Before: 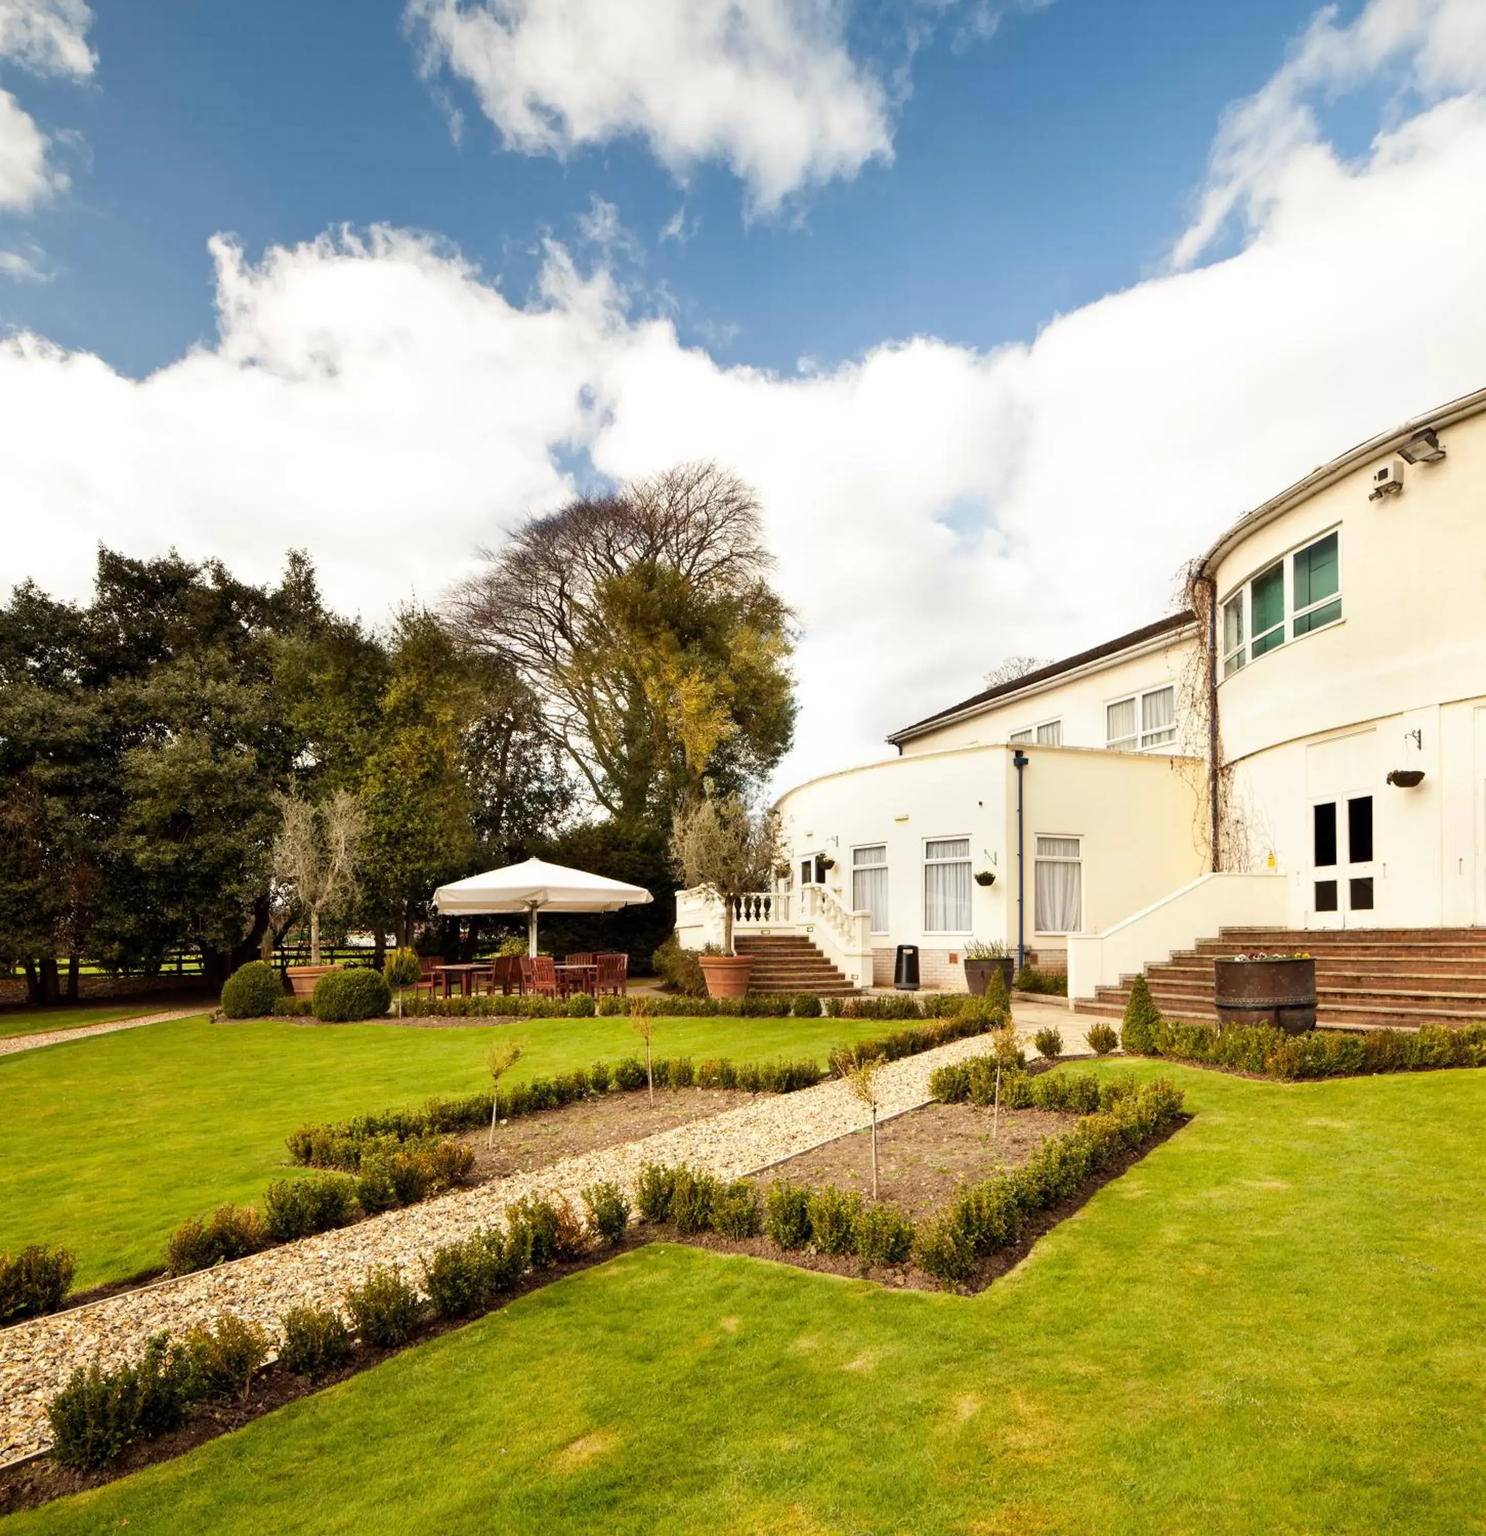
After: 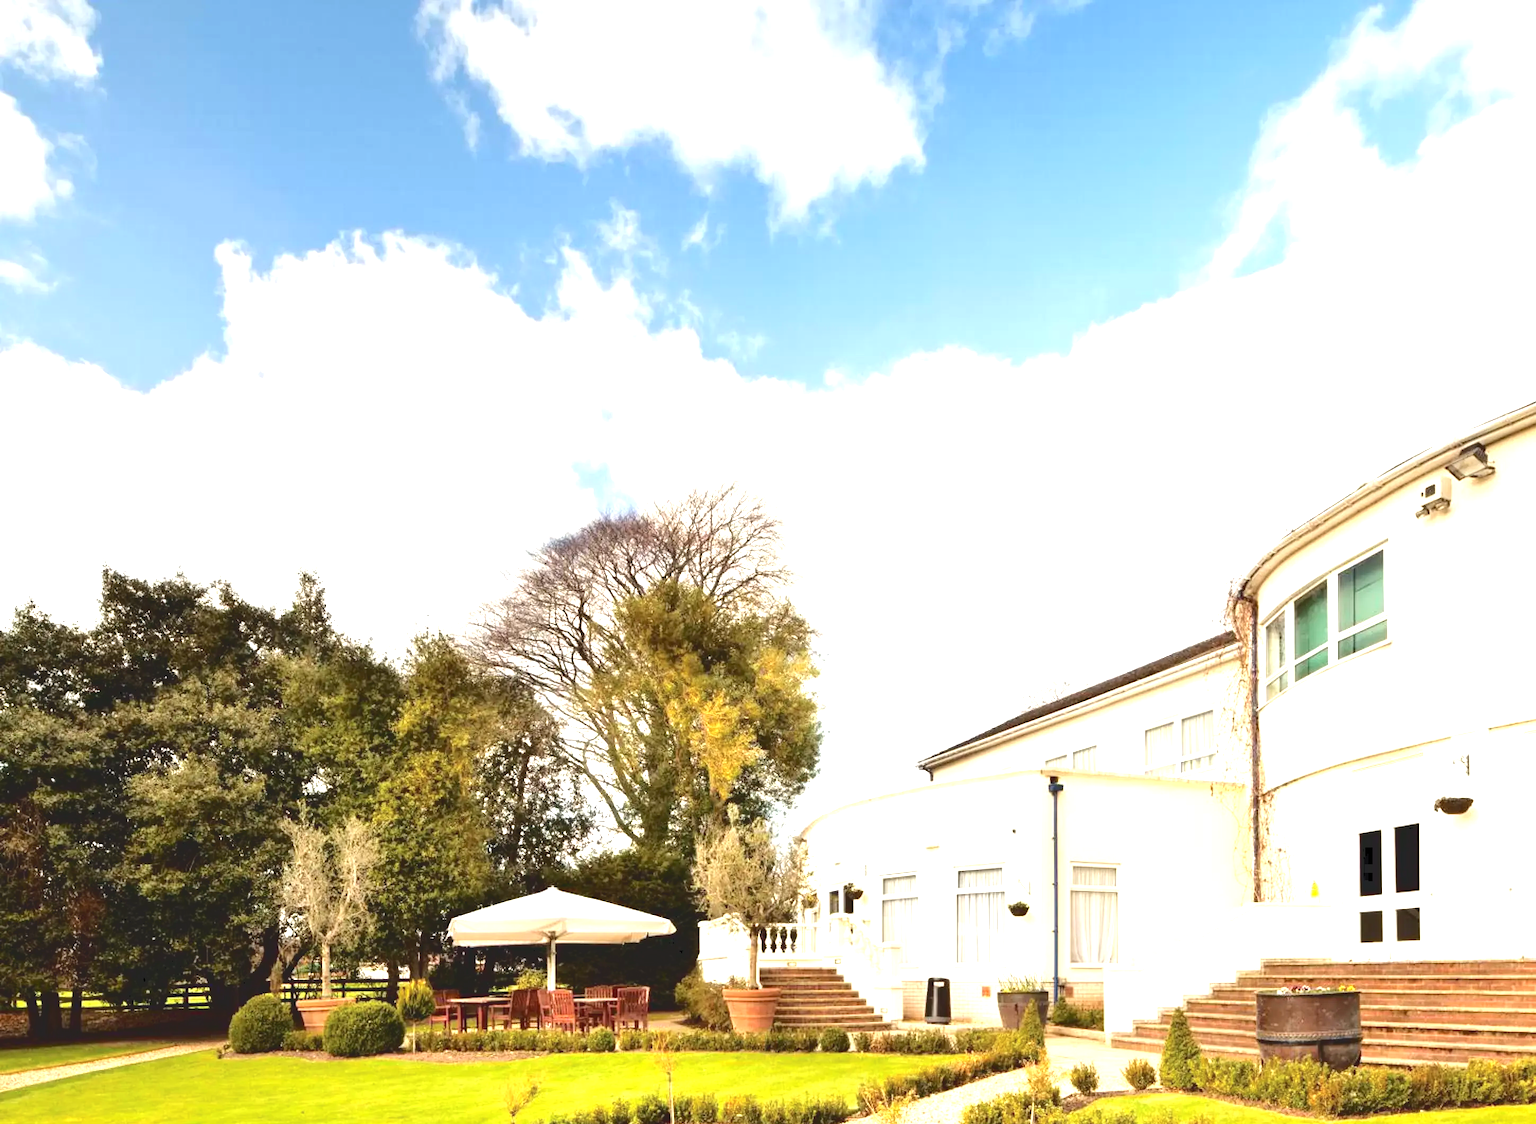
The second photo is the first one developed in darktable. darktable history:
crop: right 0%, bottom 29.06%
exposure: exposure 1.133 EV, compensate highlight preservation false
tone curve: curves: ch0 [(0, 0) (0.003, 0.139) (0.011, 0.14) (0.025, 0.138) (0.044, 0.14) (0.069, 0.149) (0.1, 0.161) (0.136, 0.179) (0.177, 0.203) (0.224, 0.245) (0.277, 0.302) (0.335, 0.382) (0.399, 0.461) (0.468, 0.546) (0.543, 0.614) (0.623, 0.687) (0.709, 0.758) (0.801, 0.84) (0.898, 0.912) (1, 1)], color space Lab, independent channels, preserve colors none
